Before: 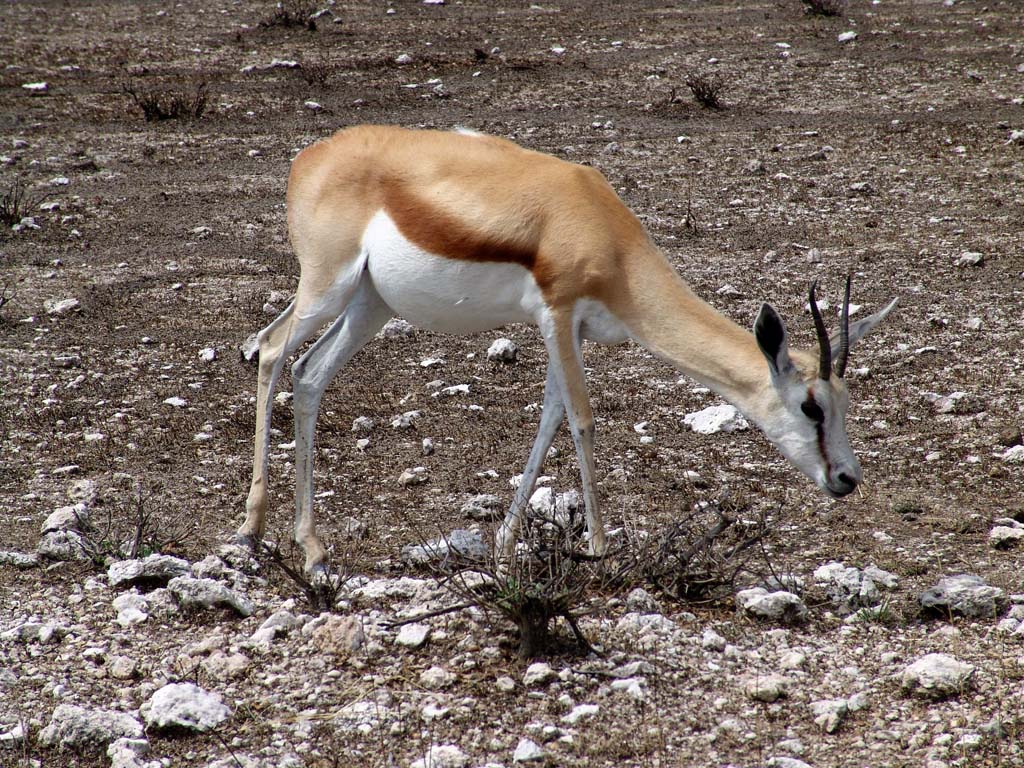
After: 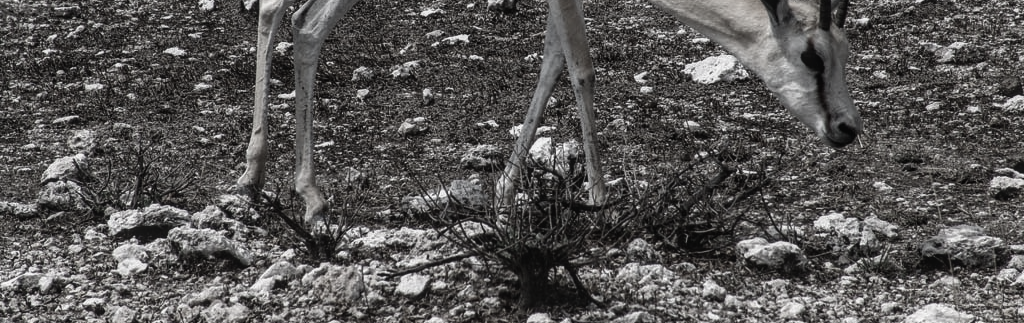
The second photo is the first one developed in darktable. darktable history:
exposure: black level correction -0.015, exposure -0.135 EV, compensate highlight preservation false
color correction: highlights b* 0.019, saturation 0.17
crop: top 45.638%, bottom 12.274%
contrast brightness saturation: brightness -0.204, saturation 0.078
local contrast: on, module defaults
